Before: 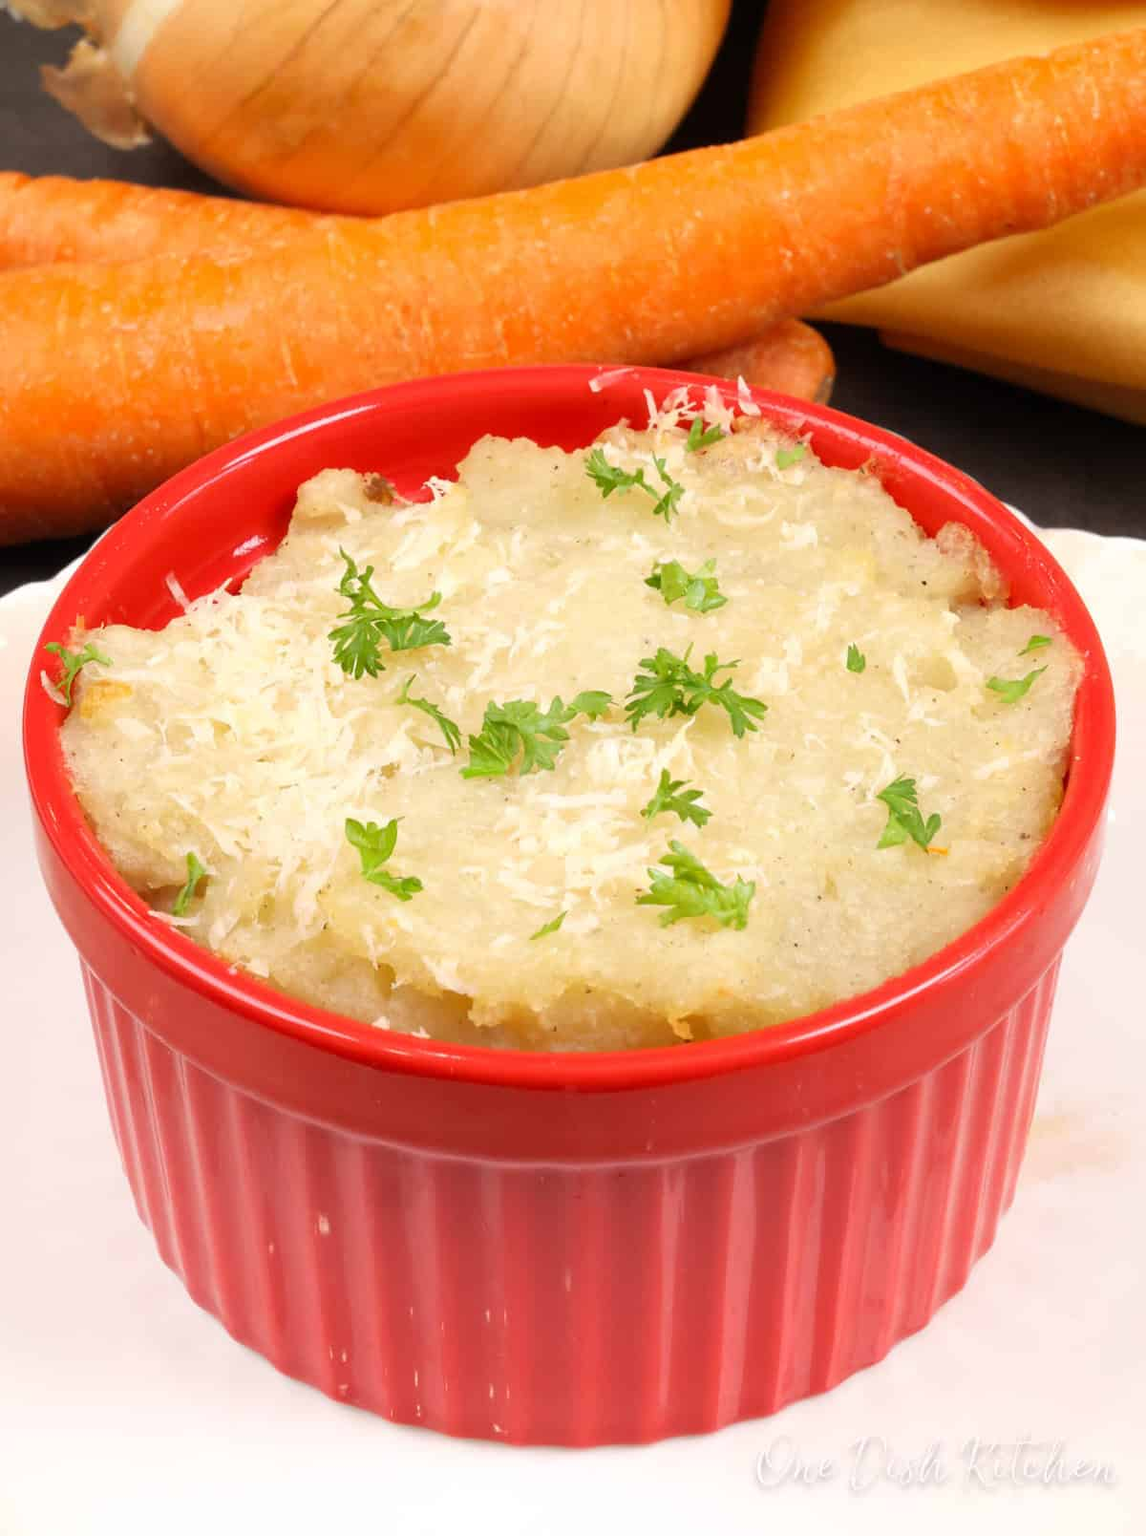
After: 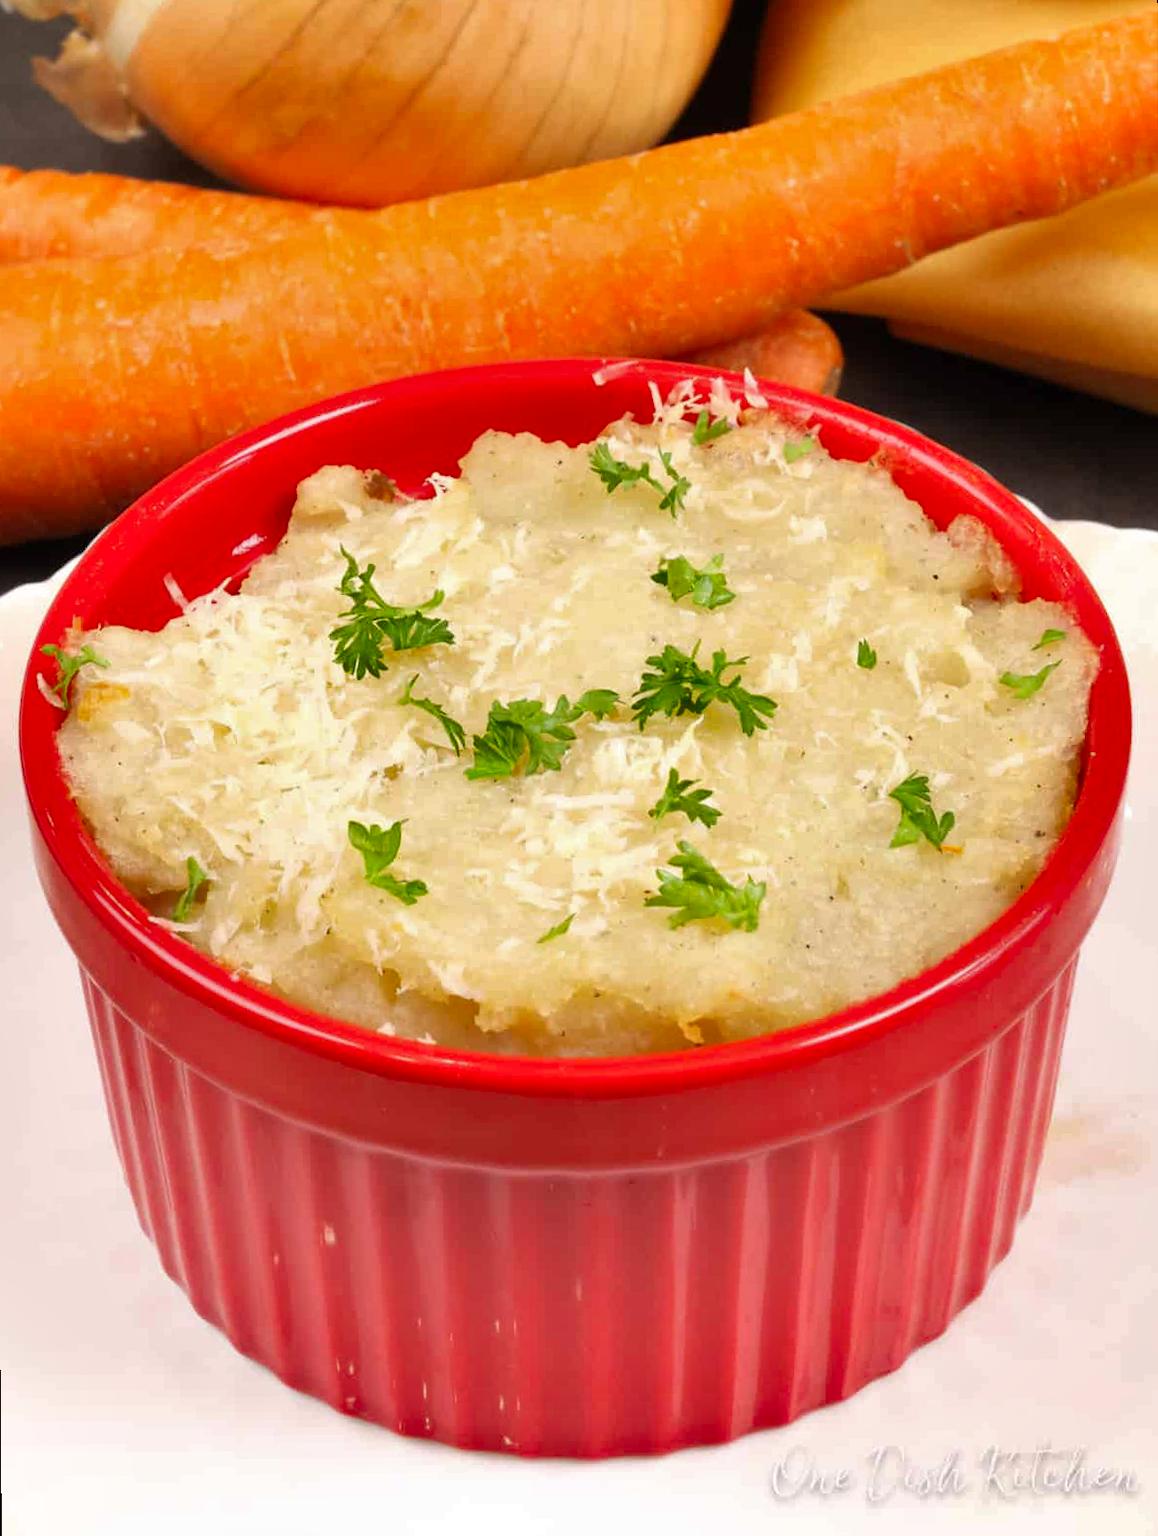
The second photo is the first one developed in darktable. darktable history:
shadows and highlights: low approximation 0.01, soften with gaussian
rotate and perspective: rotation -0.45°, automatic cropping original format, crop left 0.008, crop right 0.992, crop top 0.012, crop bottom 0.988
vibrance: on, module defaults
